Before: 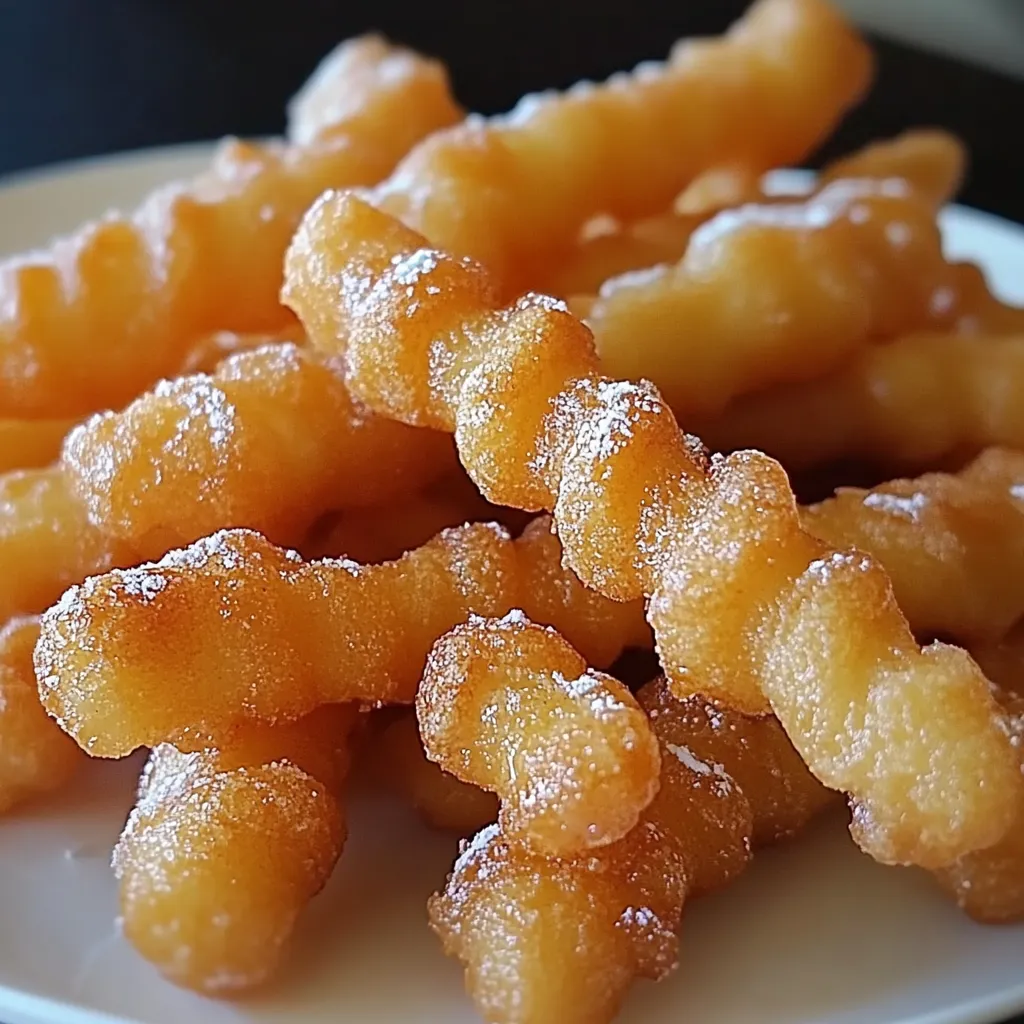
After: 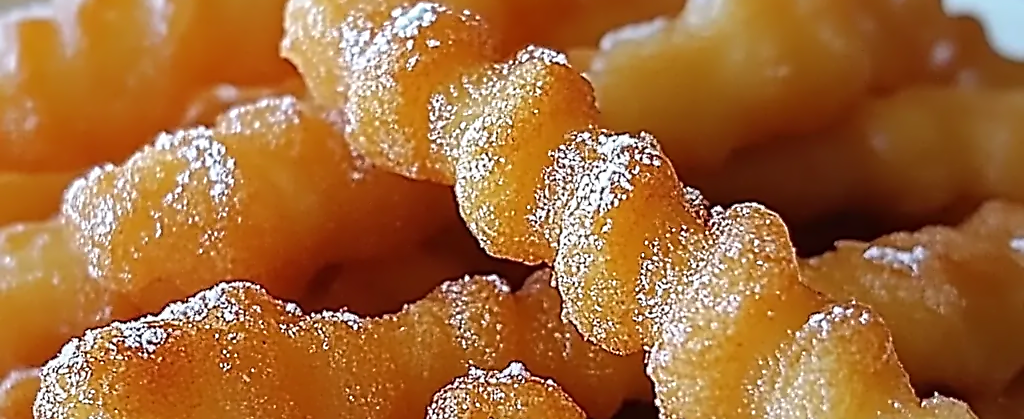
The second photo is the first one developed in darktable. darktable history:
crop and rotate: top 24.209%, bottom 34.819%
contrast equalizer: y [[0.5, 0.5, 0.5, 0.515, 0.749, 0.84], [0.5 ×6], [0.5 ×6], [0, 0, 0, 0.001, 0.067, 0.262], [0 ×6]]
